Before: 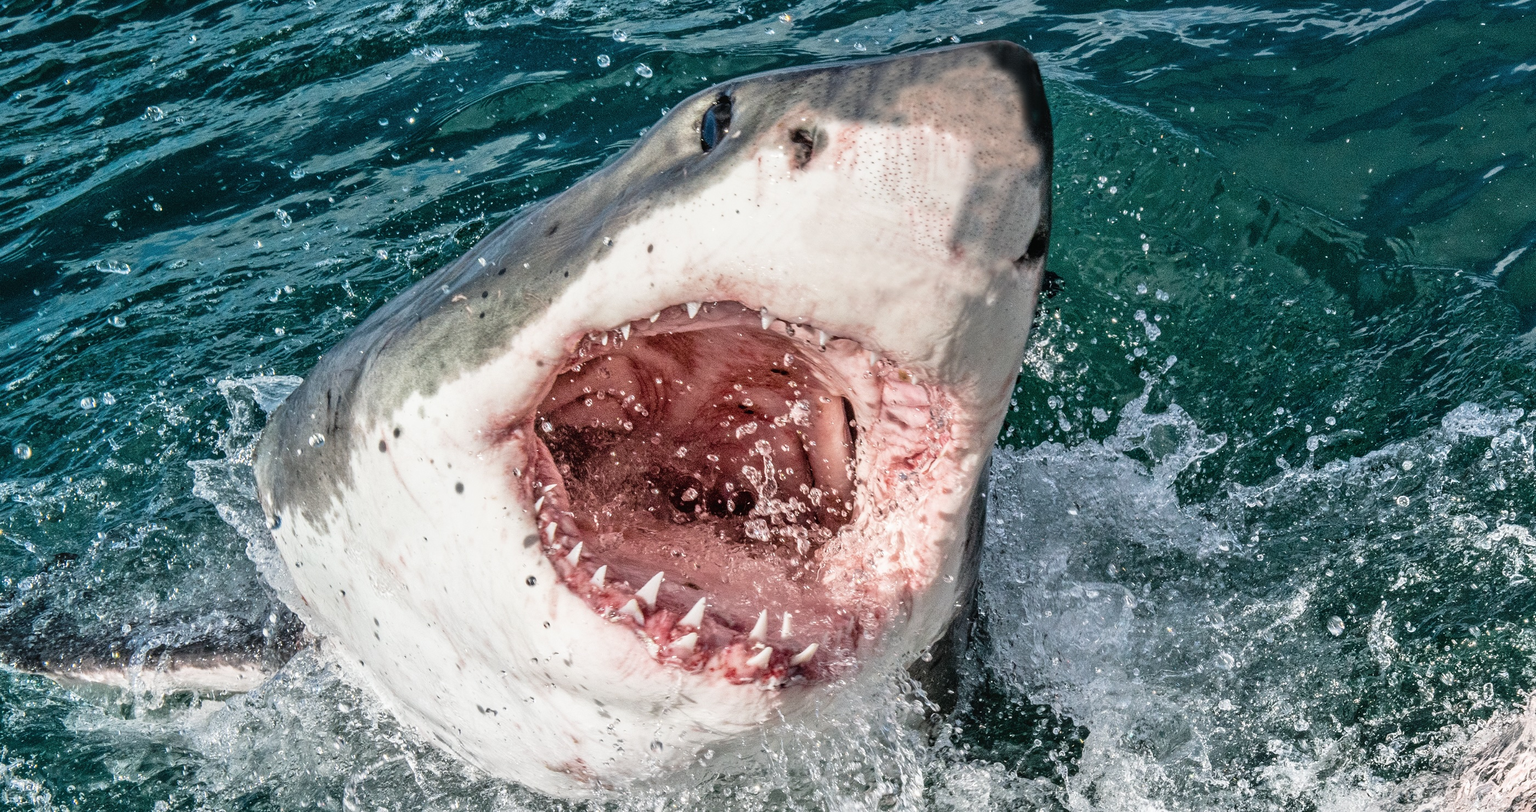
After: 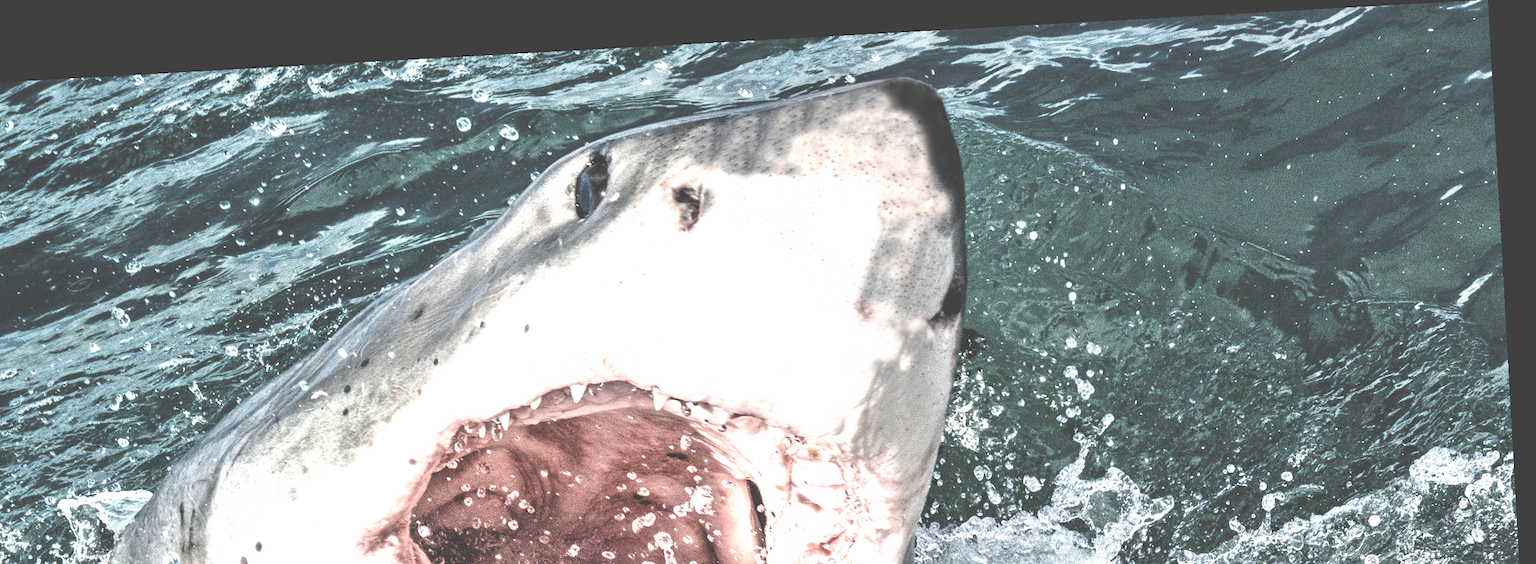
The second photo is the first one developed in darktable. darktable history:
filmic rgb: black relative exposure -8.2 EV, white relative exposure 2.2 EV, threshold 3 EV, hardness 7.11, latitude 85.74%, contrast 1.696, highlights saturation mix -4%, shadows ↔ highlights balance -2.69%, preserve chrominance no, color science v5 (2021), contrast in shadows safe, contrast in highlights safe, enable highlight reconstruction true
crop and rotate: left 11.812%, bottom 42.776%
color zones: curves: ch1 [(0, 0.292) (0.001, 0.292) (0.2, 0.264) (0.4, 0.248) (0.6, 0.248) (0.8, 0.264) (0.999, 0.292) (1, 0.292)]
rotate and perspective: rotation -3.18°, automatic cropping off
exposure: black level correction -0.071, exposure 0.5 EV, compensate highlight preservation false
